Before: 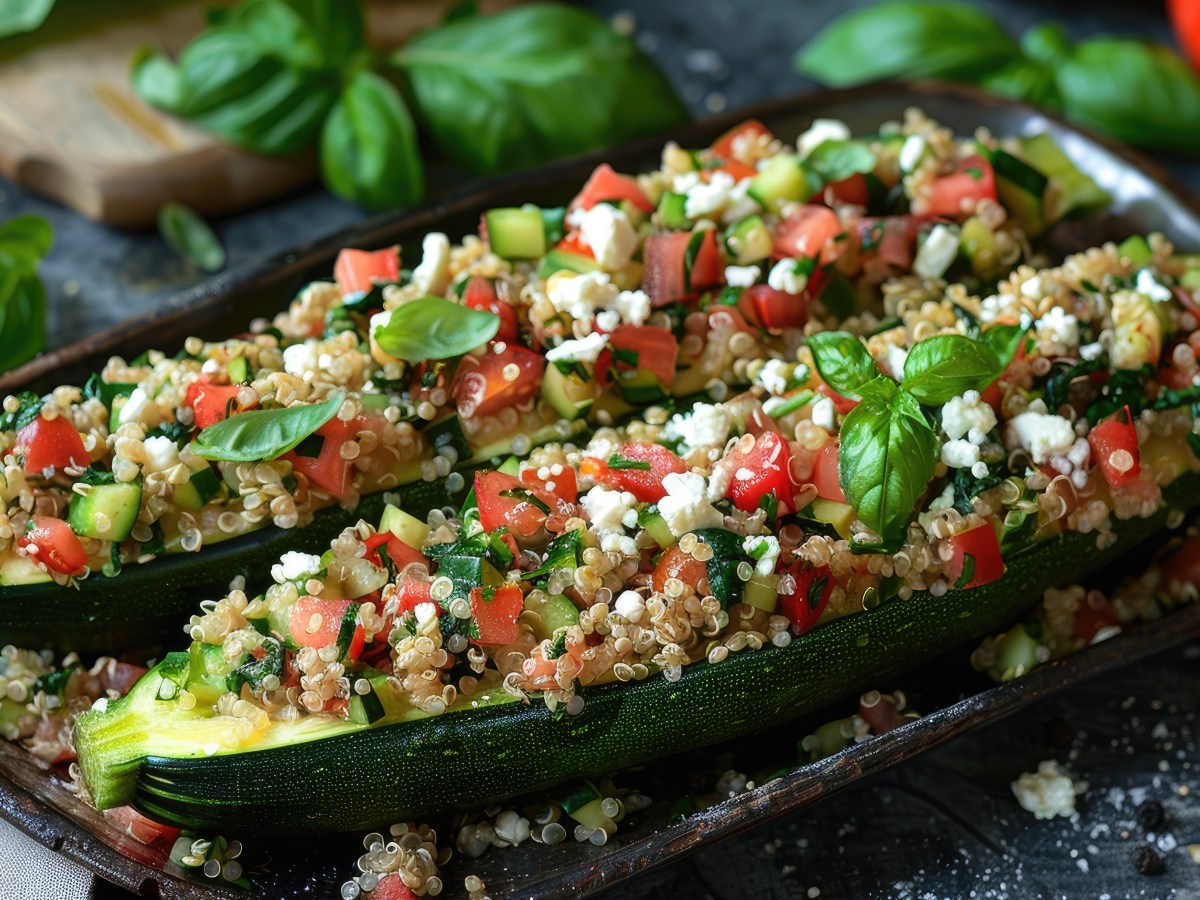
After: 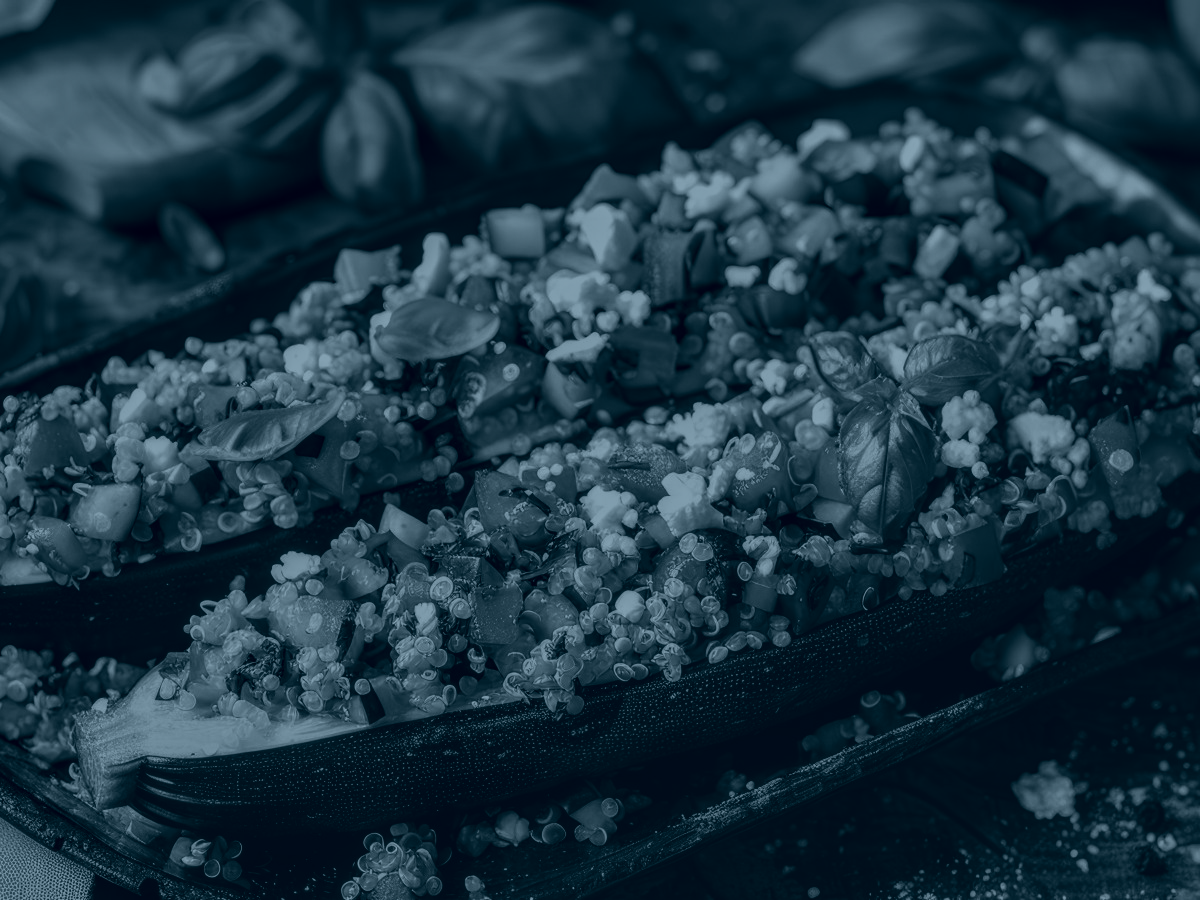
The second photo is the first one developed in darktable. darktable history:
exposure: black level correction -0.023, exposure -0.039 EV, compensate highlight preservation false
local contrast: detail 160%
colorize: hue 194.4°, saturation 29%, source mix 61.75%, lightness 3.98%, version 1
tone equalizer: on, module defaults
